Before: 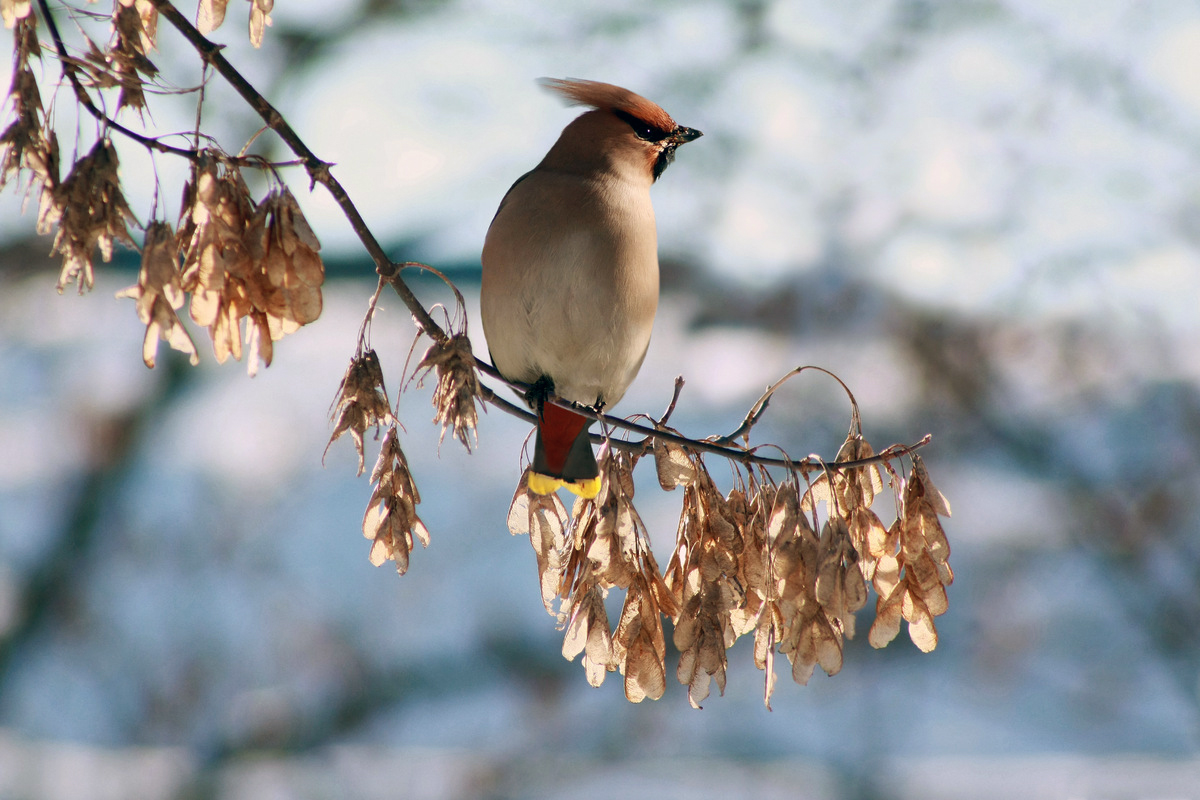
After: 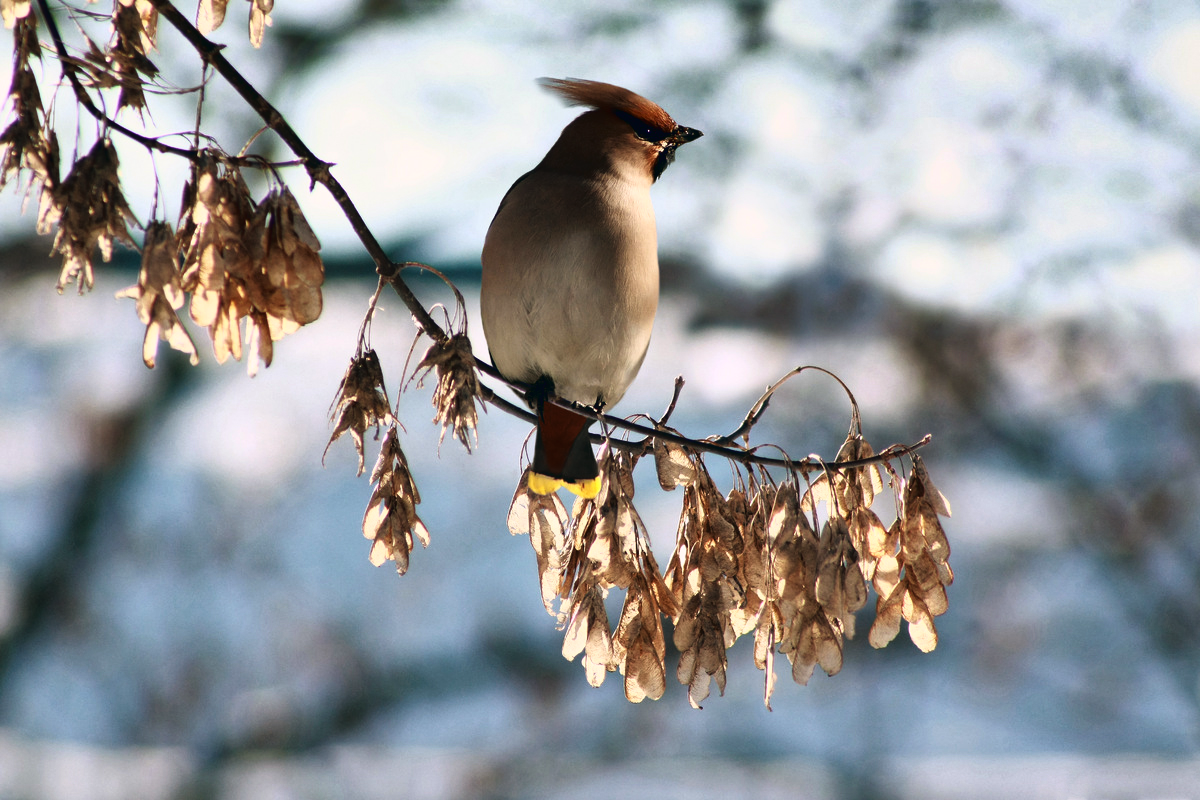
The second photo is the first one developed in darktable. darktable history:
shadows and highlights: shadows 74.35, highlights -60.57, soften with gaussian
tone curve: curves: ch0 [(0, 0) (0.003, 0.023) (0.011, 0.024) (0.025, 0.028) (0.044, 0.035) (0.069, 0.043) (0.1, 0.052) (0.136, 0.063) (0.177, 0.094) (0.224, 0.145) (0.277, 0.209) (0.335, 0.281) (0.399, 0.364) (0.468, 0.453) (0.543, 0.553) (0.623, 0.66) (0.709, 0.767) (0.801, 0.88) (0.898, 0.968) (1, 1)], color space Lab, linked channels, preserve colors none
